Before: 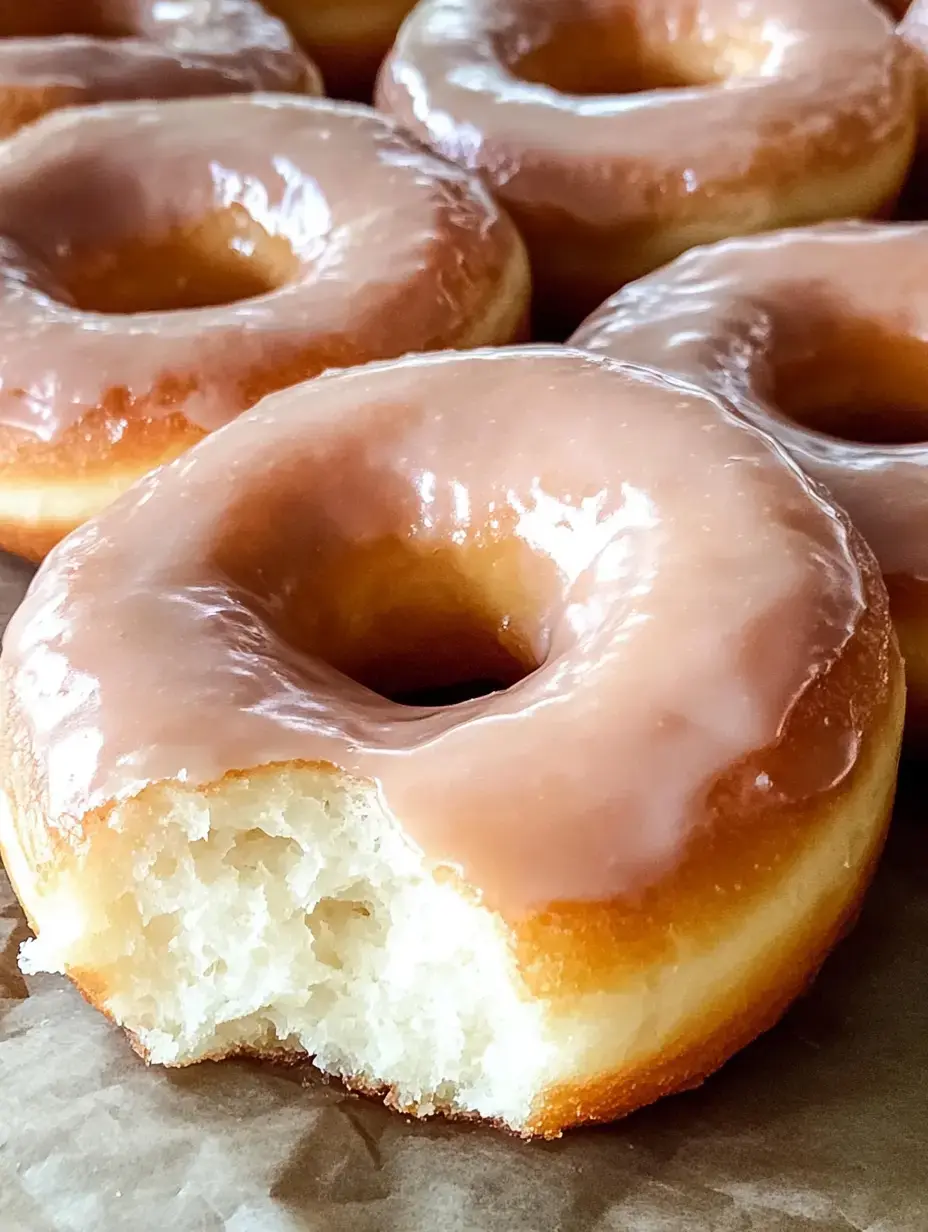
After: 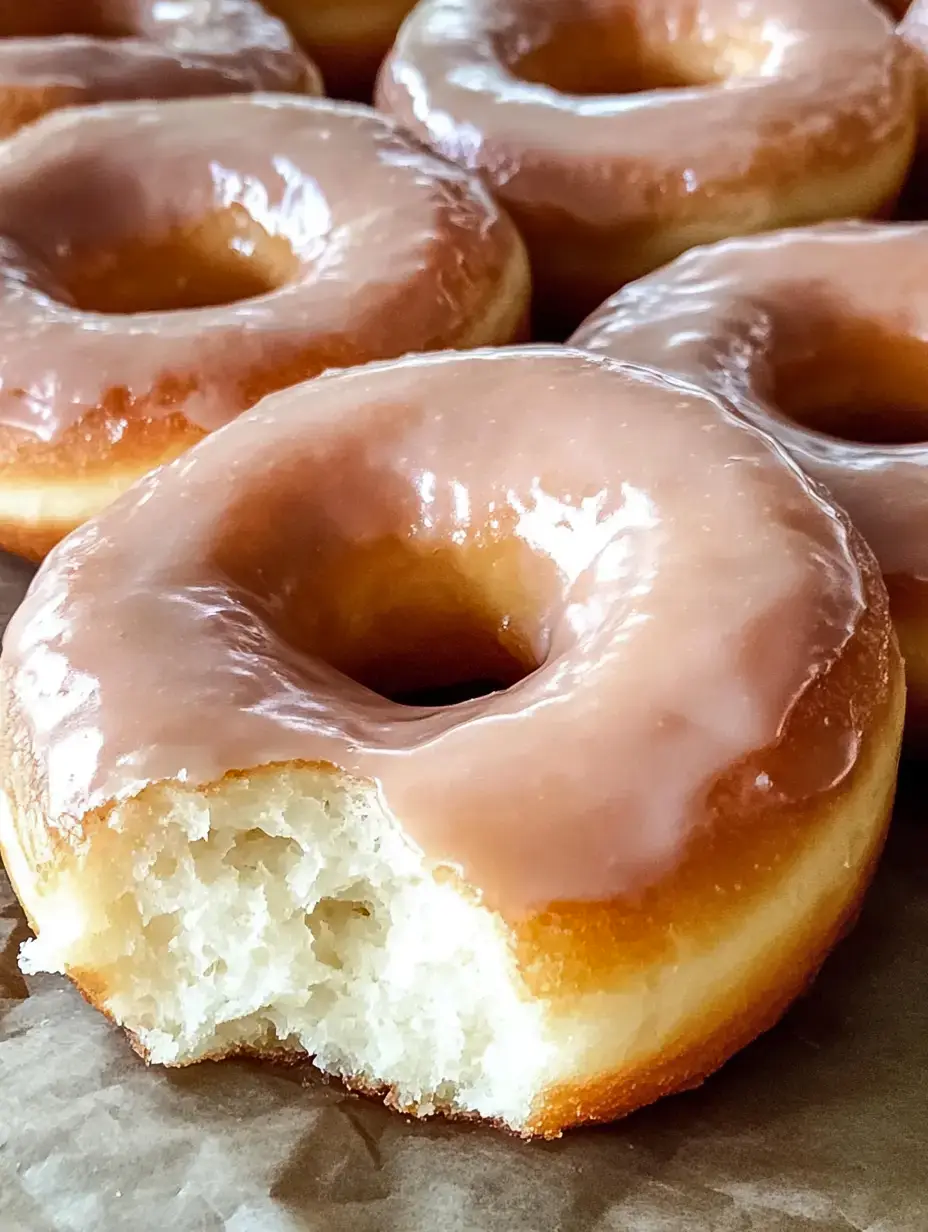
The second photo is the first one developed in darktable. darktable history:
shadows and highlights: shadows 33.4, highlights -47.74, compress 49.9%, soften with gaussian
